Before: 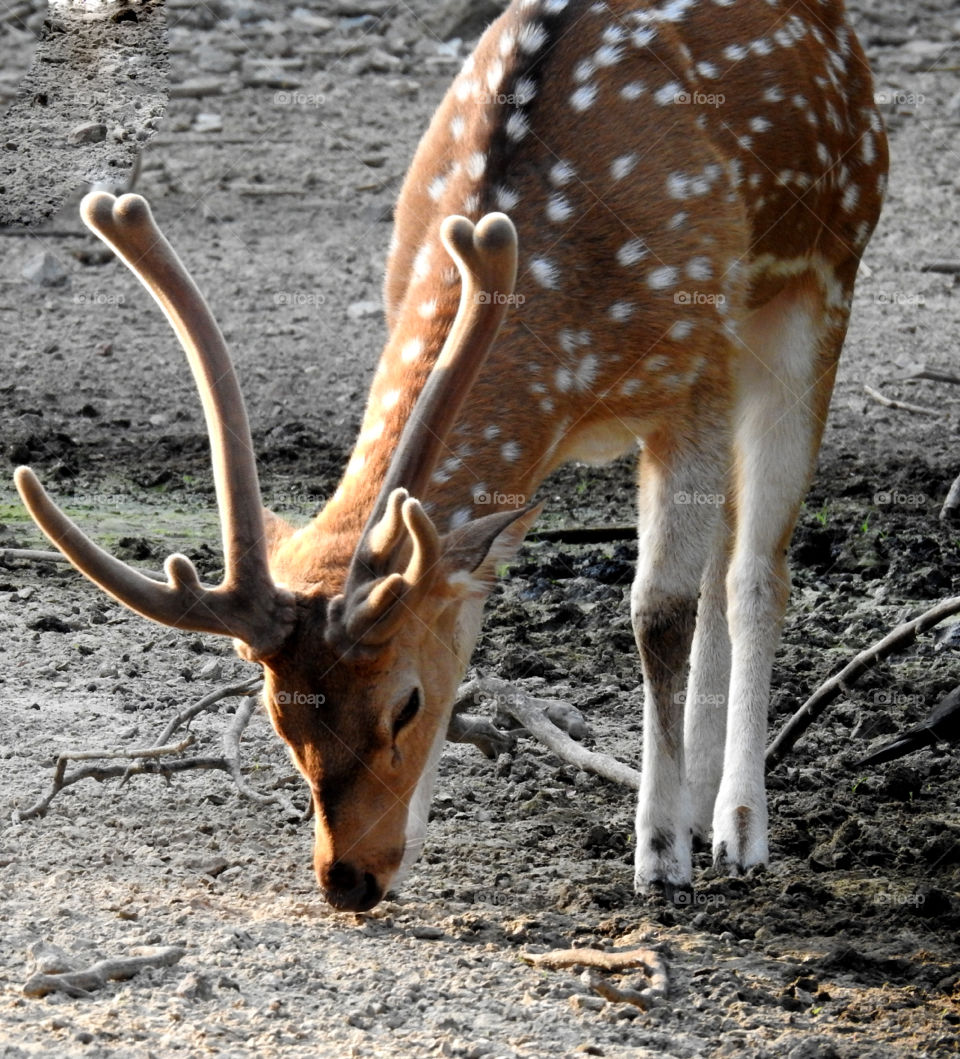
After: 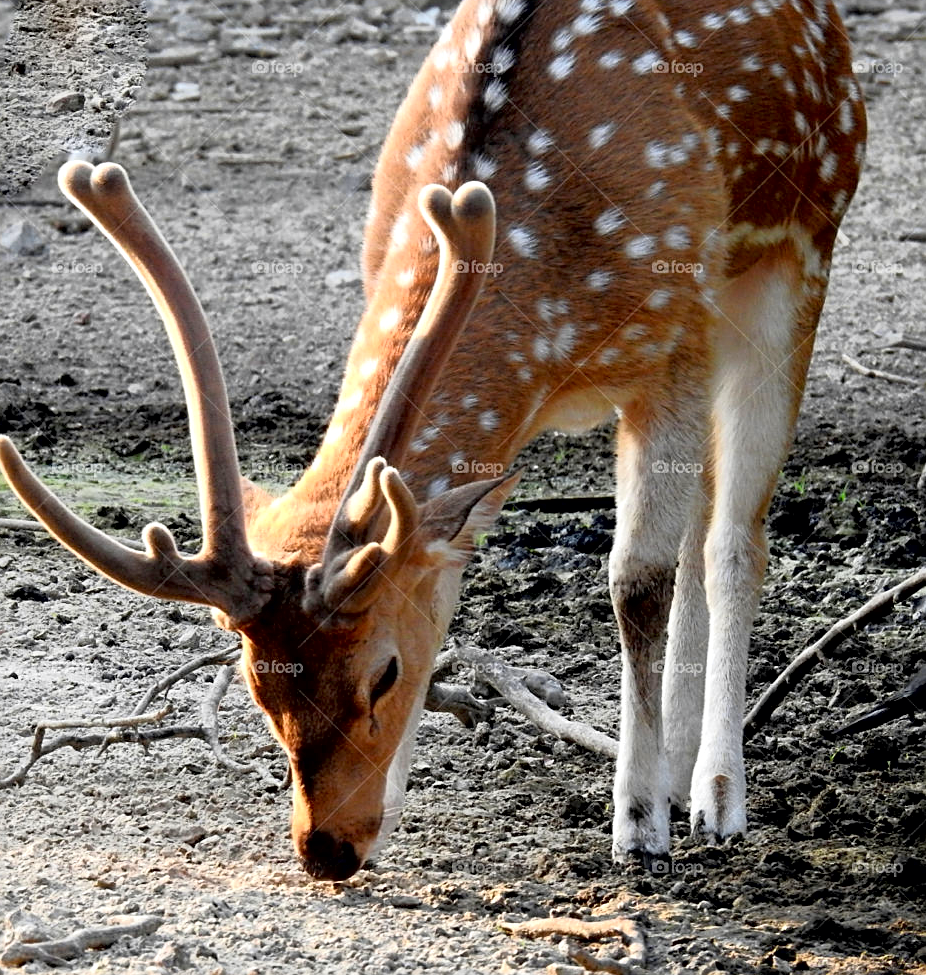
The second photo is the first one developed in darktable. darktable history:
exposure: black level correction 0.005, exposure 0.275 EV, compensate highlight preservation false
crop: left 2.347%, top 2.983%, right 1.182%, bottom 4.933%
sharpen: on, module defaults
tone curve: curves: ch0 [(0.013, 0) (0.061, 0.059) (0.239, 0.256) (0.502, 0.501) (0.683, 0.676) (0.761, 0.773) (0.858, 0.858) (0.987, 0.945)]; ch1 [(0, 0) (0.172, 0.123) (0.304, 0.267) (0.414, 0.395) (0.472, 0.473) (0.502, 0.502) (0.521, 0.528) (0.583, 0.595) (0.654, 0.673) (0.728, 0.761) (1, 1)]; ch2 [(0, 0) (0.411, 0.424) (0.485, 0.476) (0.502, 0.501) (0.553, 0.557) (0.57, 0.576) (1, 1)], color space Lab, independent channels, preserve colors none
